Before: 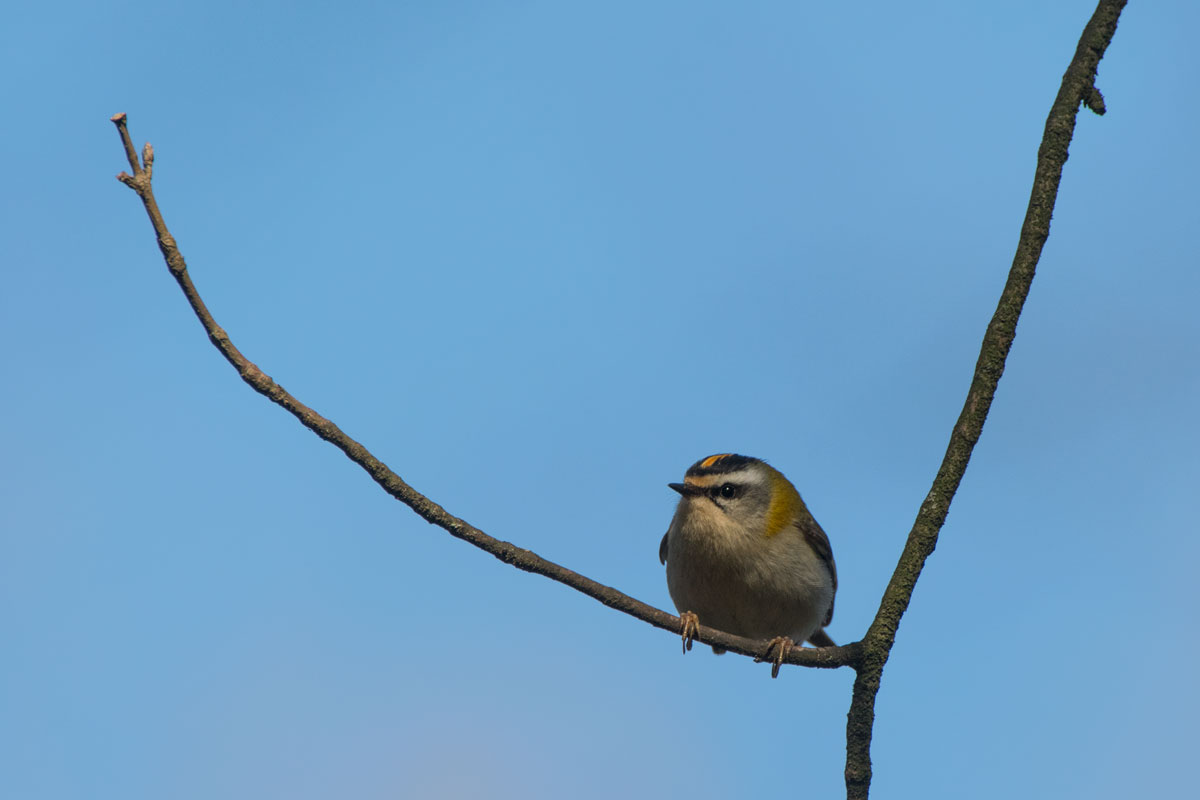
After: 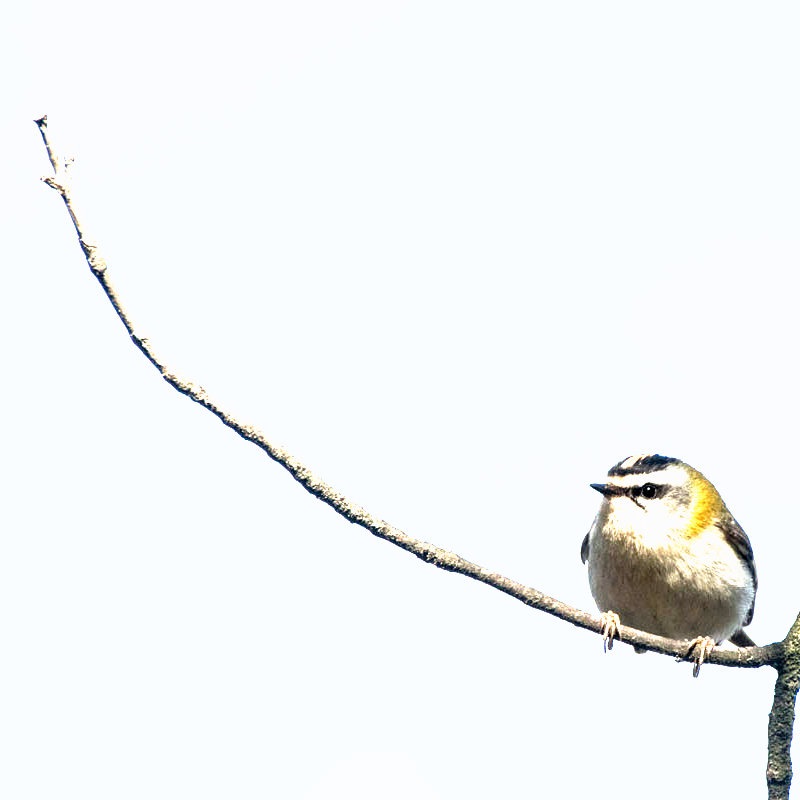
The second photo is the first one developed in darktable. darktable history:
crop and rotate: left 6.617%, right 26.717%
white balance: emerald 1
contrast brightness saturation: contrast 0.43, brightness 0.56, saturation -0.19
tone curve: curves: ch0 [(0, 0) (0.003, 0.01) (0.011, 0.011) (0.025, 0.008) (0.044, 0.007) (0.069, 0.006) (0.1, 0.005) (0.136, 0.015) (0.177, 0.094) (0.224, 0.241) (0.277, 0.369) (0.335, 0.5) (0.399, 0.648) (0.468, 0.811) (0.543, 0.975) (0.623, 0.989) (0.709, 0.989) (0.801, 0.99) (0.898, 0.99) (1, 1)], preserve colors none
exposure: exposure 0.2 EV, compensate highlight preservation false
